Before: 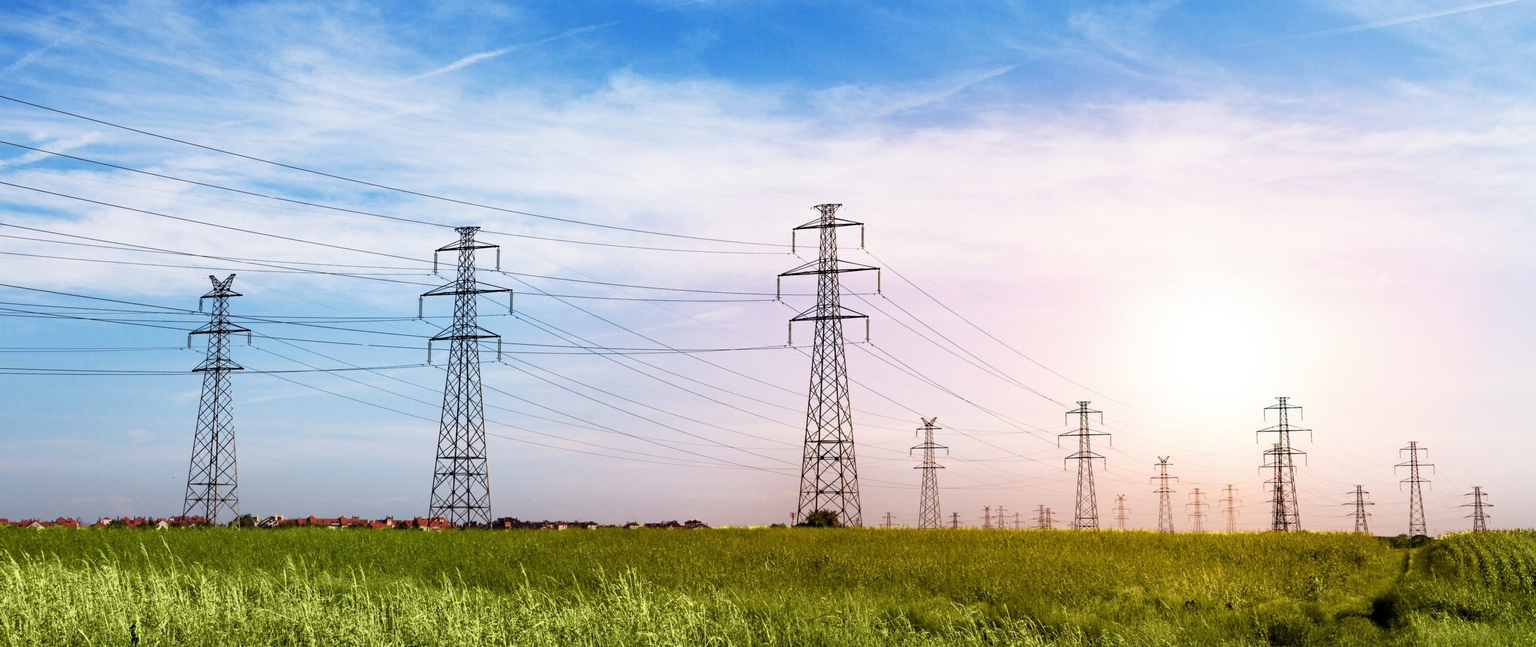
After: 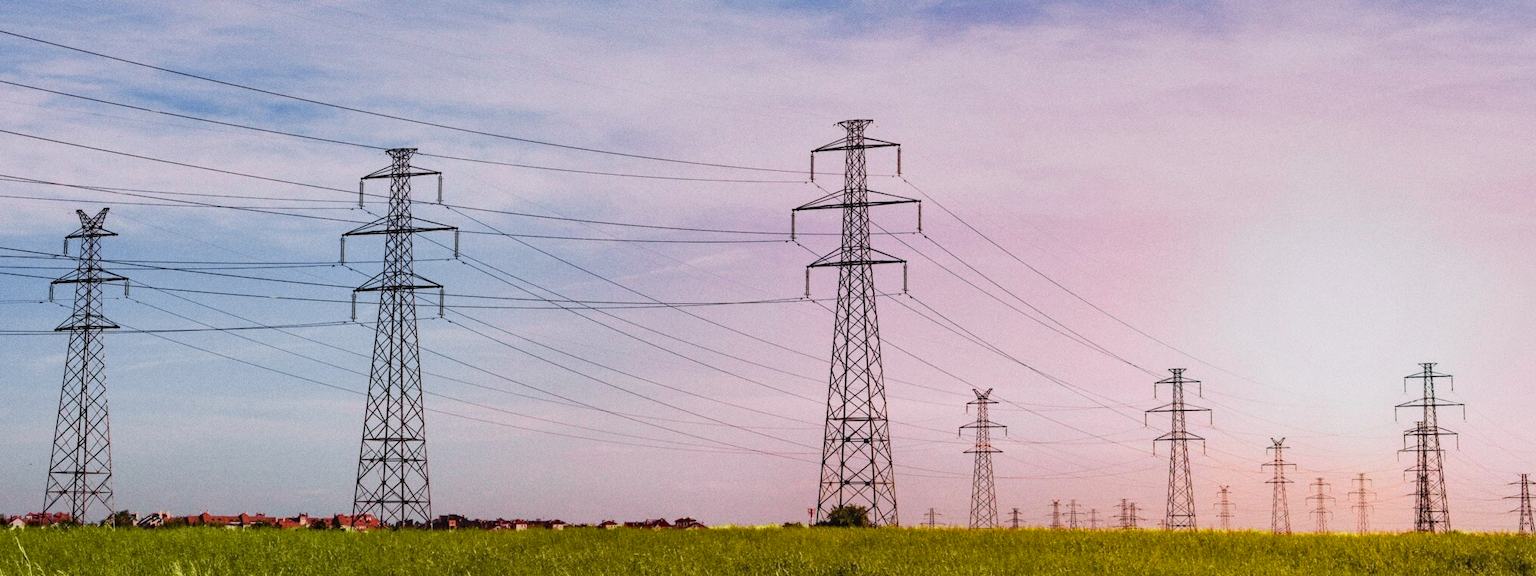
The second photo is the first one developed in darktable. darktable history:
haze removal: compatibility mode true, adaptive false
tone curve: curves: ch0 [(0, 0.013) (0.036, 0.035) (0.274, 0.288) (0.504, 0.536) (0.844, 0.84) (1, 0.97)]; ch1 [(0, 0) (0.389, 0.403) (0.462, 0.48) (0.499, 0.5) (0.522, 0.534) (0.567, 0.588) (0.626, 0.645) (0.749, 0.781) (1, 1)]; ch2 [(0, 0) (0.457, 0.486) (0.5, 0.501) (0.533, 0.539) (0.599, 0.6) (0.704, 0.732) (1, 1)], color space Lab, independent channels, preserve colors none
crop: left 9.712%, top 16.928%, right 10.845%, bottom 12.332%
local contrast: detail 110%
graduated density: hue 238.83°, saturation 50%
grain: coarseness 0.09 ISO
shadows and highlights: shadows 20.91, highlights -35.45, soften with gaussian
